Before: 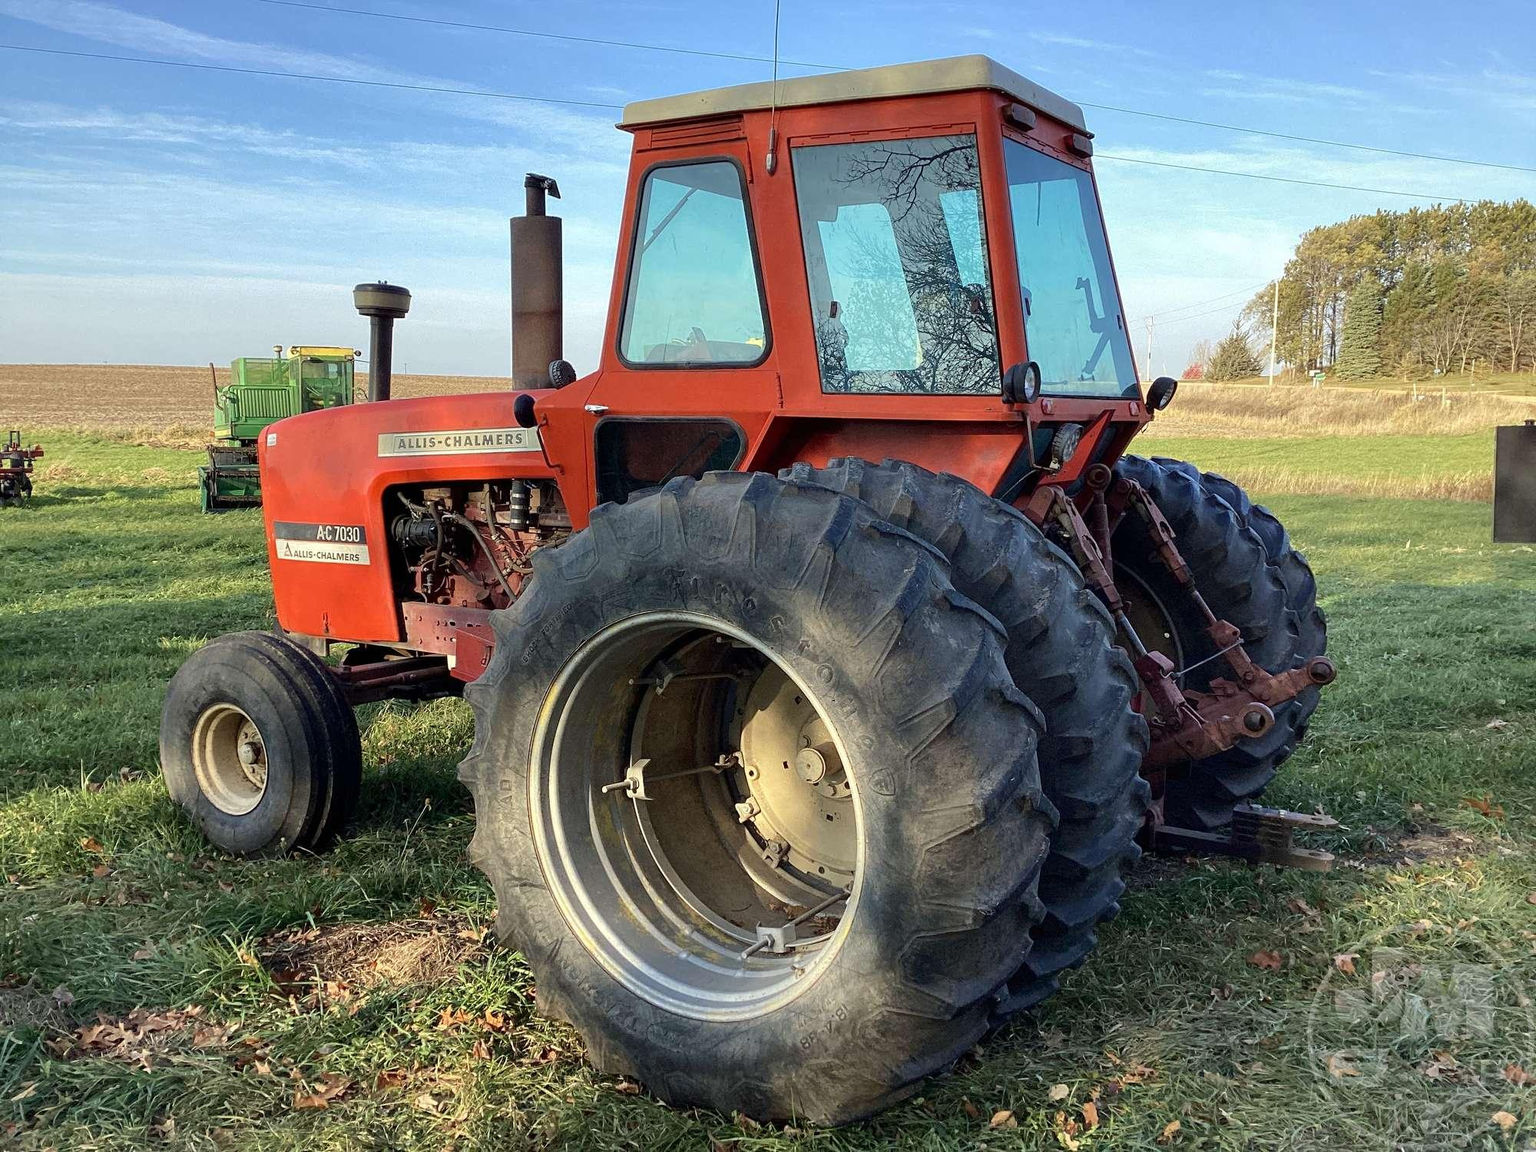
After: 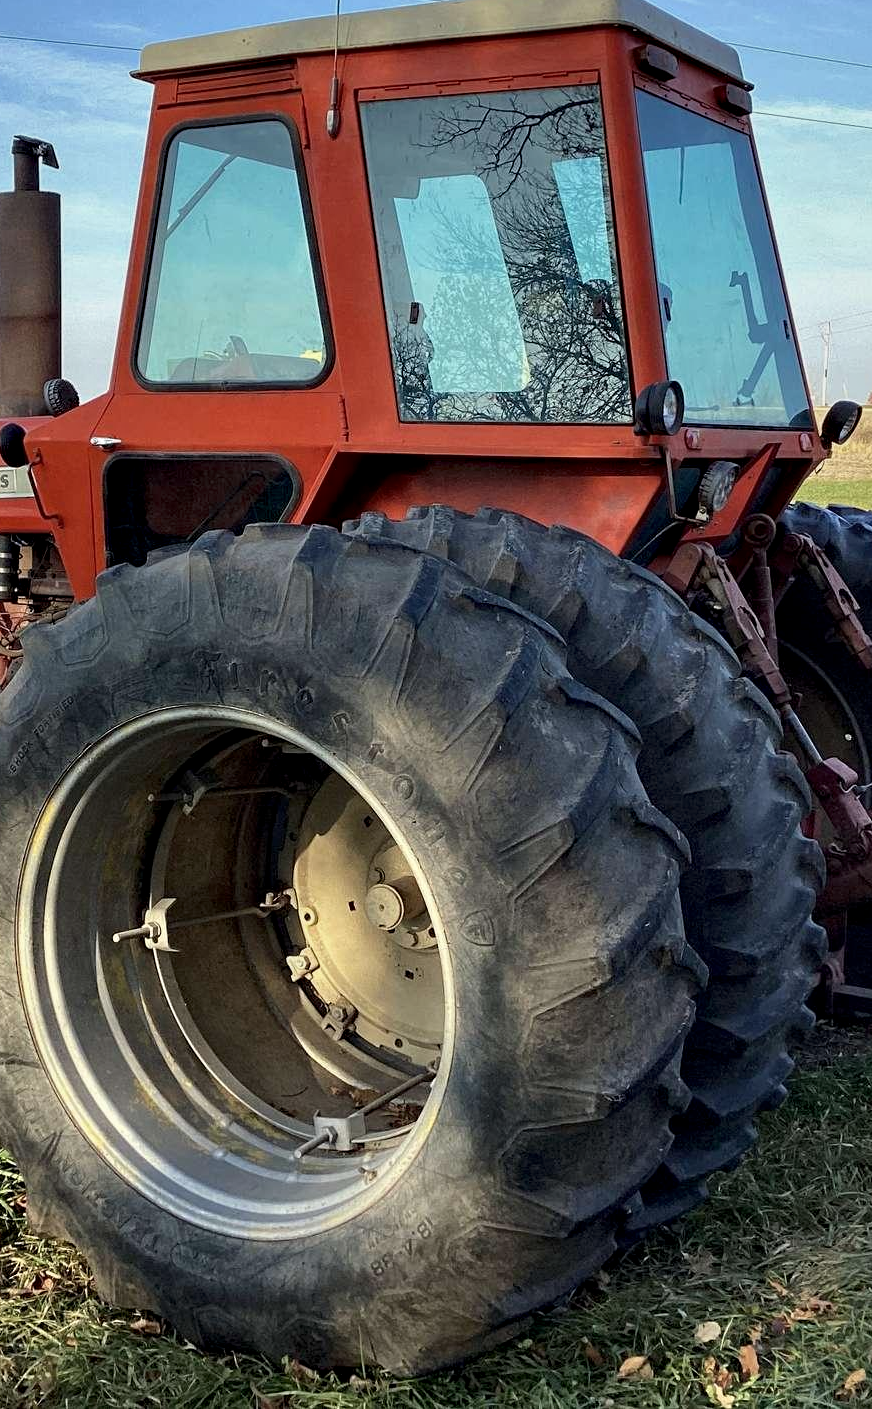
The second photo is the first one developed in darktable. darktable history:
exposure: exposure -0.311 EV, compensate highlight preservation false
crop: left 33.586%, top 6.014%, right 22.781%
contrast equalizer: y [[0.535, 0.543, 0.548, 0.548, 0.542, 0.532], [0.5 ×6], [0.5 ×6], [0 ×6], [0 ×6]]
